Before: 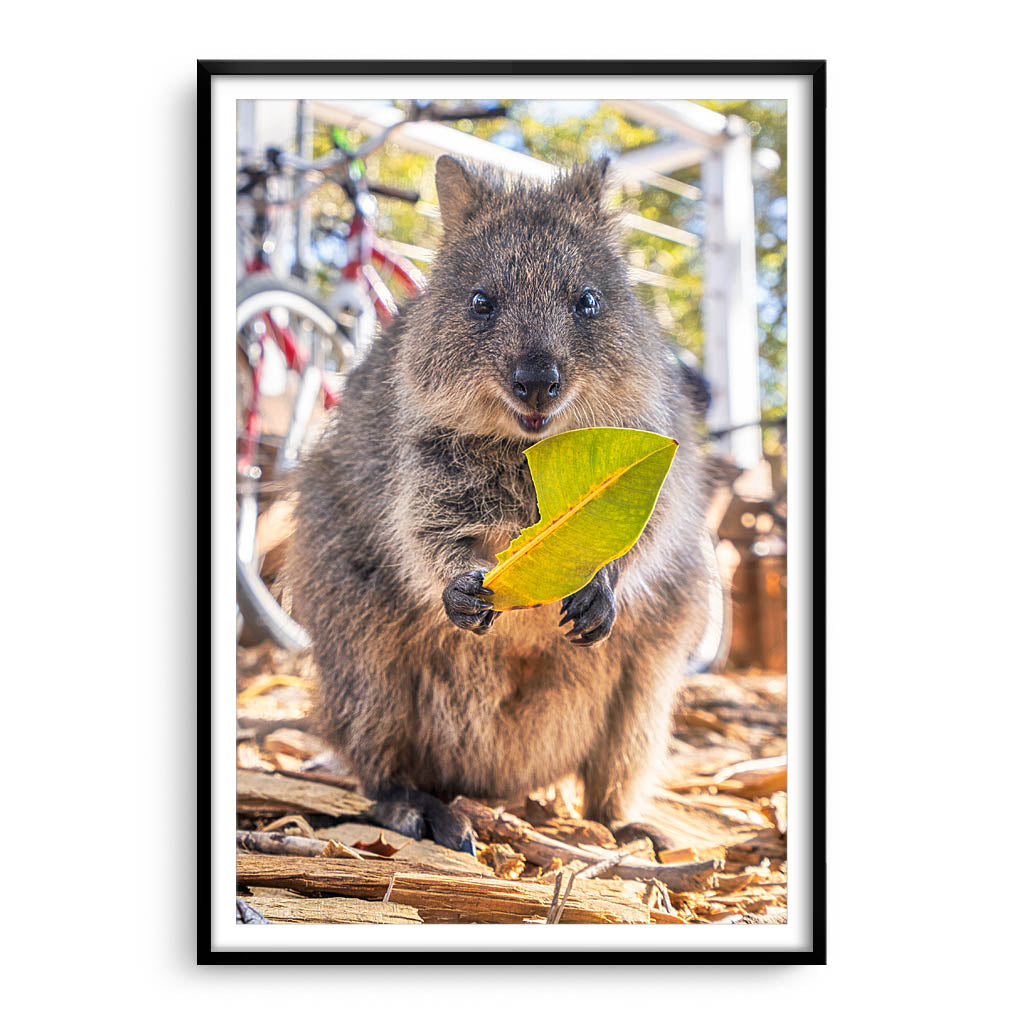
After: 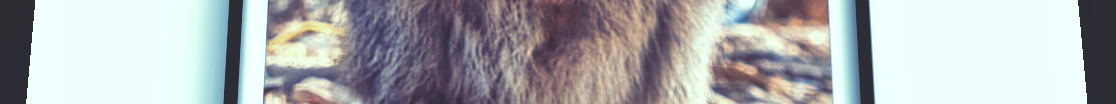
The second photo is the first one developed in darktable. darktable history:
crop and rotate: top 59.084%, bottom 30.916%
exposure: compensate exposure bias true, compensate highlight preservation false
local contrast: highlights 100%, shadows 100%, detail 120%, midtone range 0.2
rotate and perspective: rotation 0.128°, lens shift (vertical) -0.181, lens shift (horizontal) -0.044, shear 0.001, automatic cropping off
rgb curve: curves: ch0 [(0, 0.186) (0.314, 0.284) (0.576, 0.466) (0.805, 0.691) (0.936, 0.886)]; ch1 [(0, 0.186) (0.314, 0.284) (0.581, 0.534) (0.771, 0.746) (0.936, 0.958)]; ch2 [(0, 0.216) (0.275, 0.39) (1, 1)], mode RGB, independent channels, compensate middle gray true, preserve colors none
